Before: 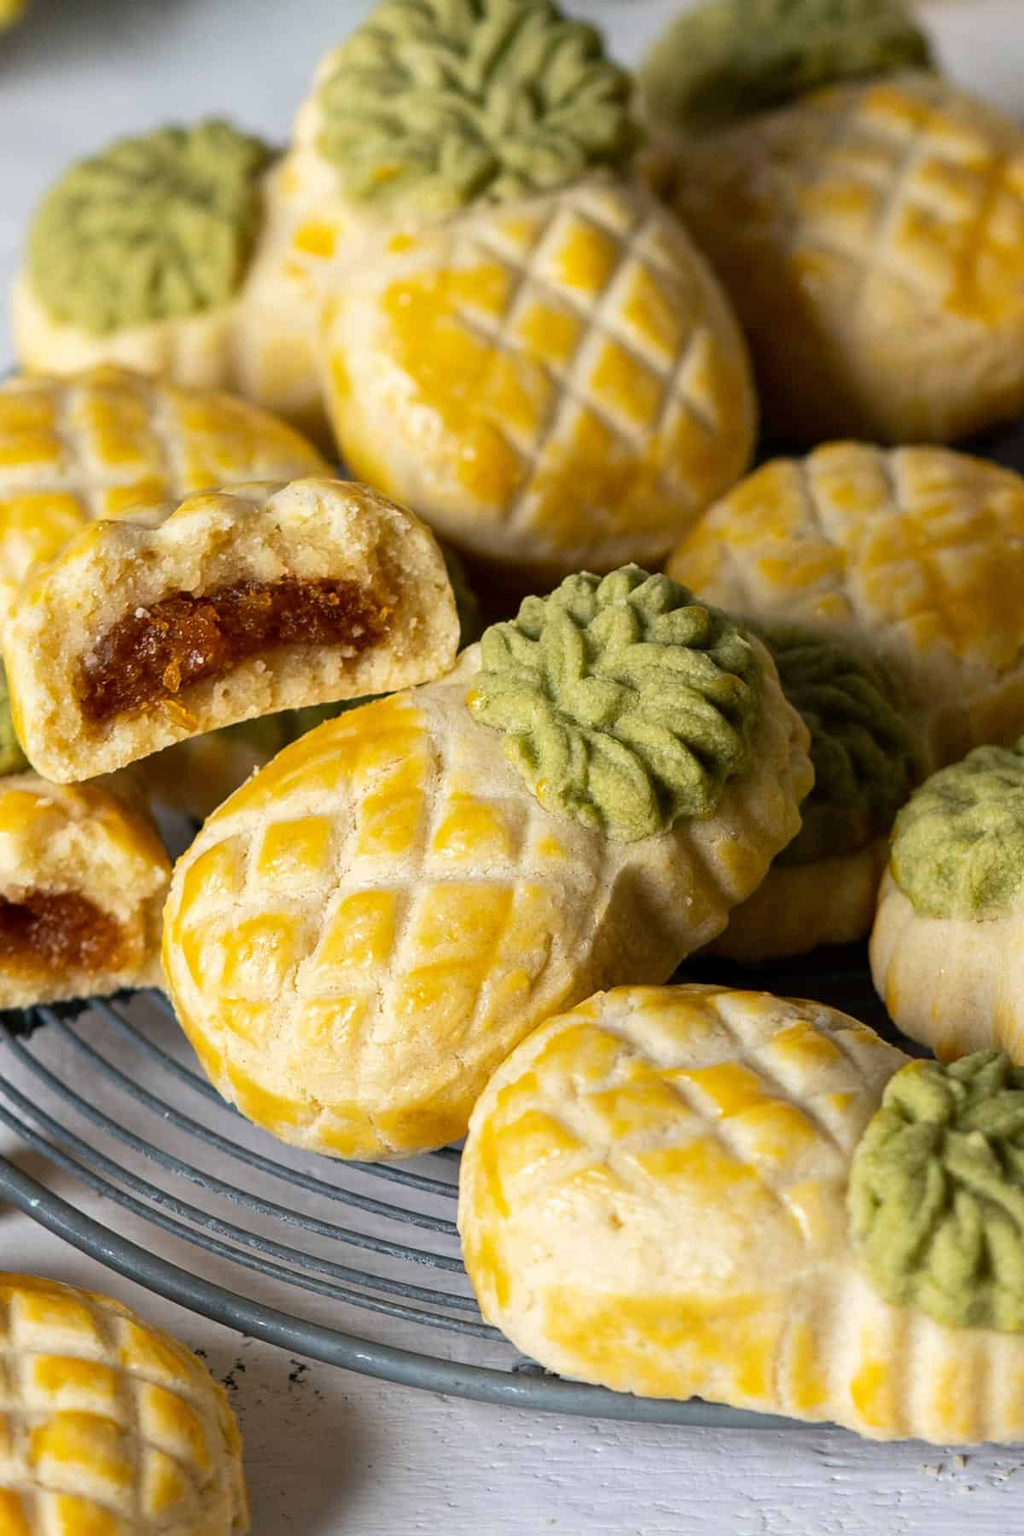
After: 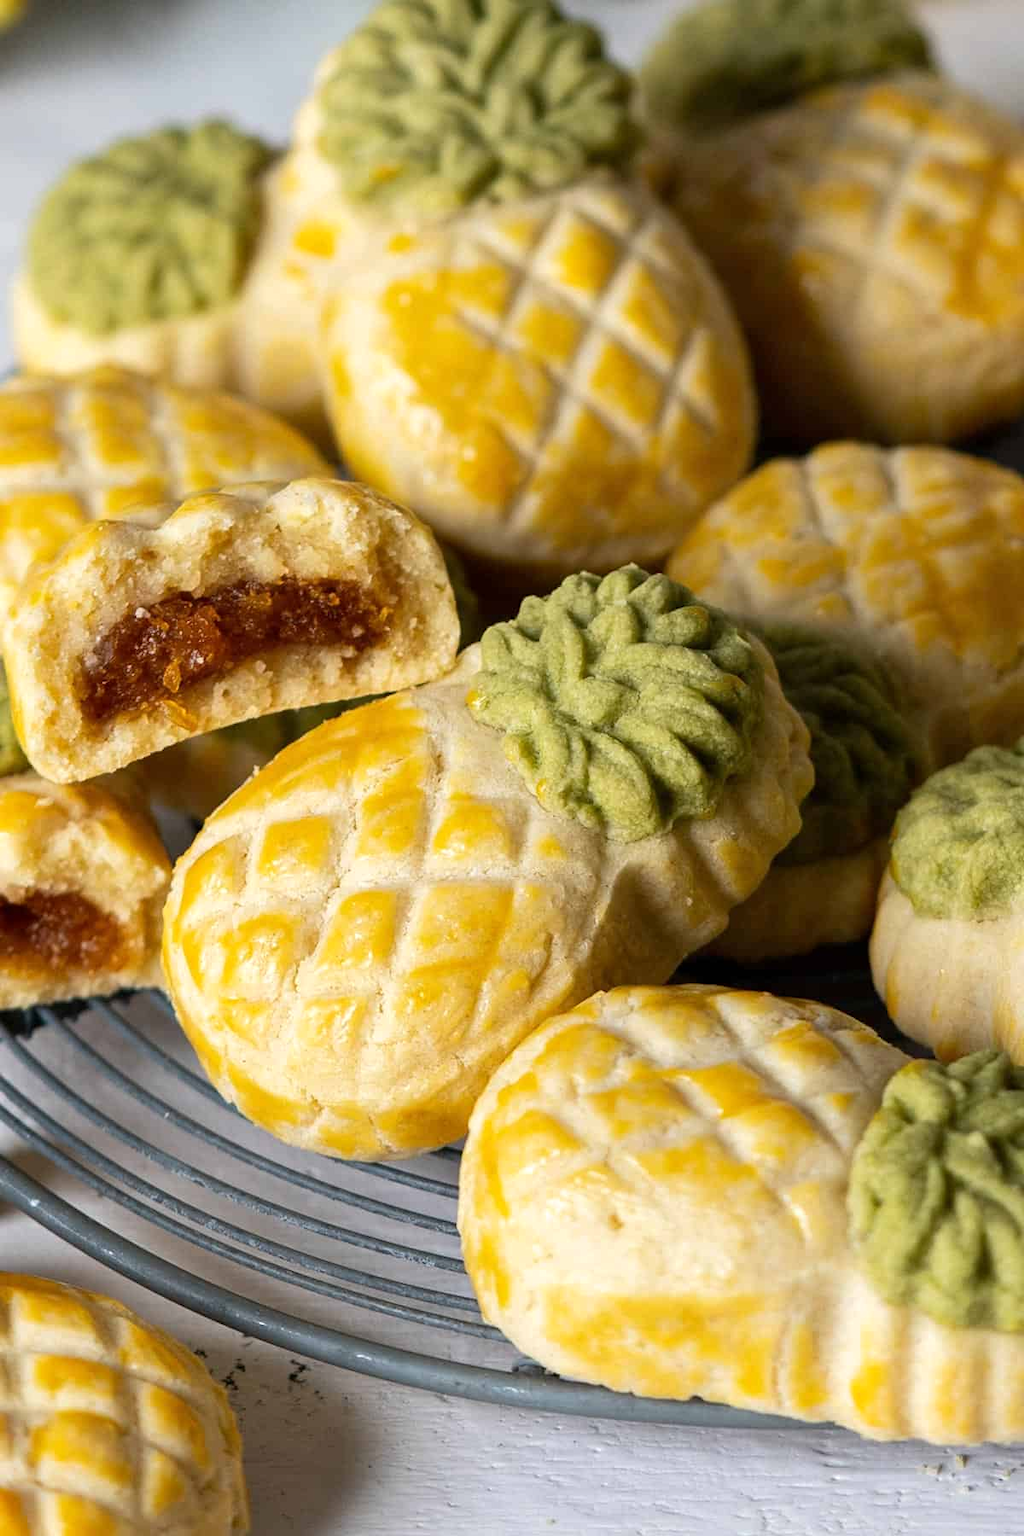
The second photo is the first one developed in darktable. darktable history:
exposure: exposure 0.073 EV, compensate highlight preservation false
